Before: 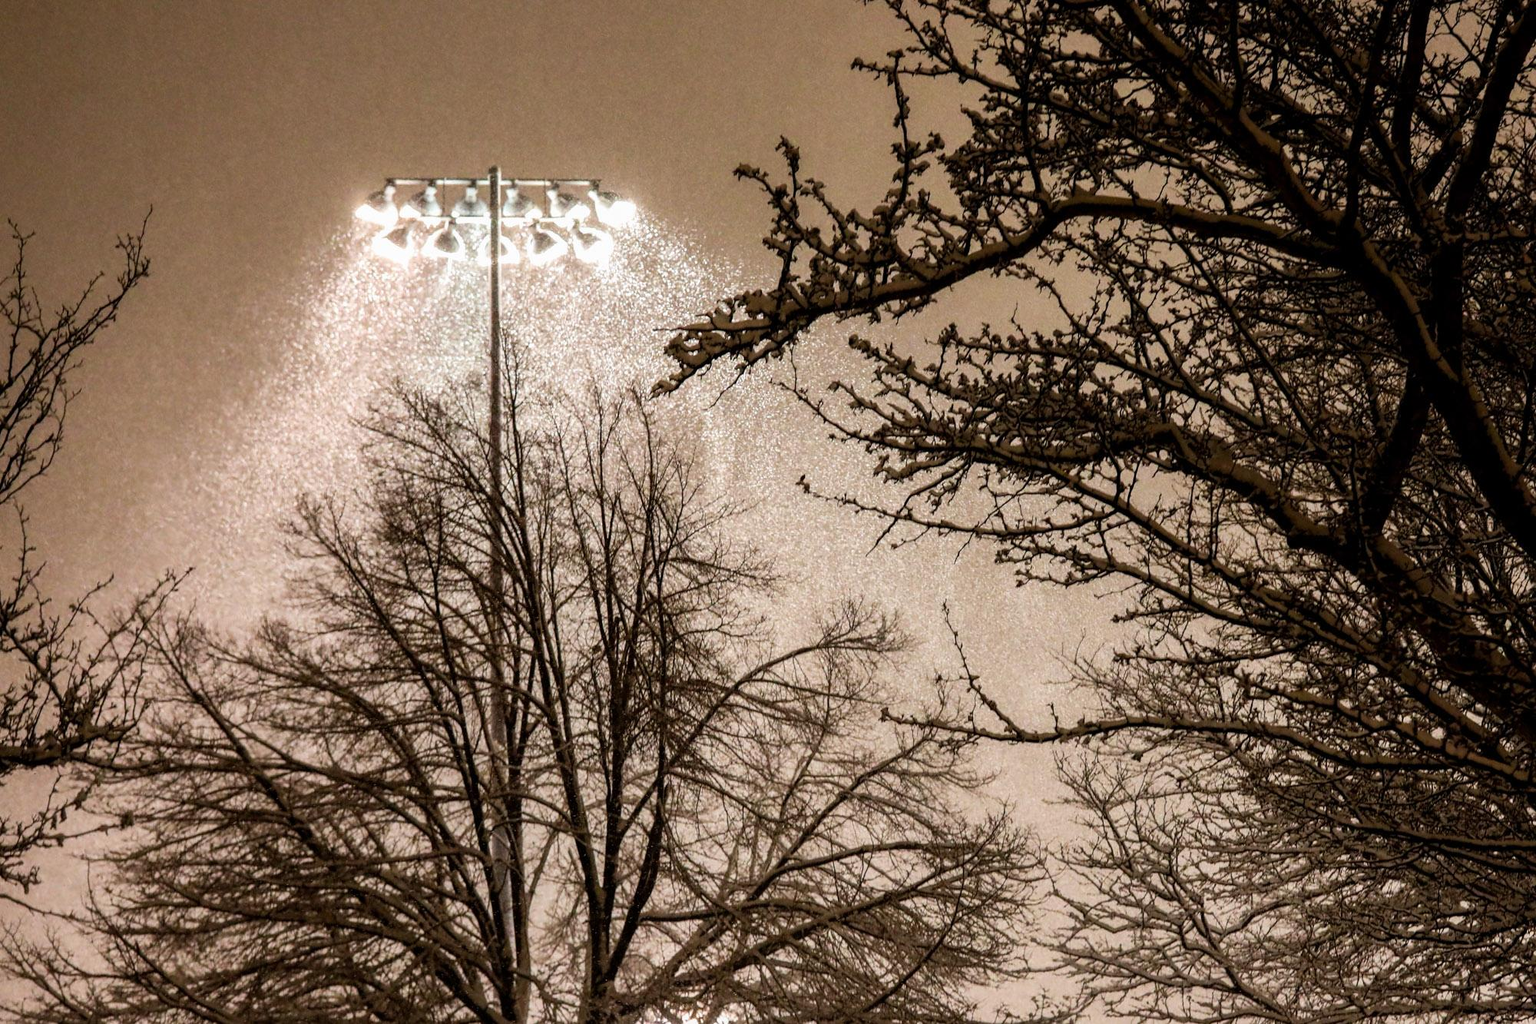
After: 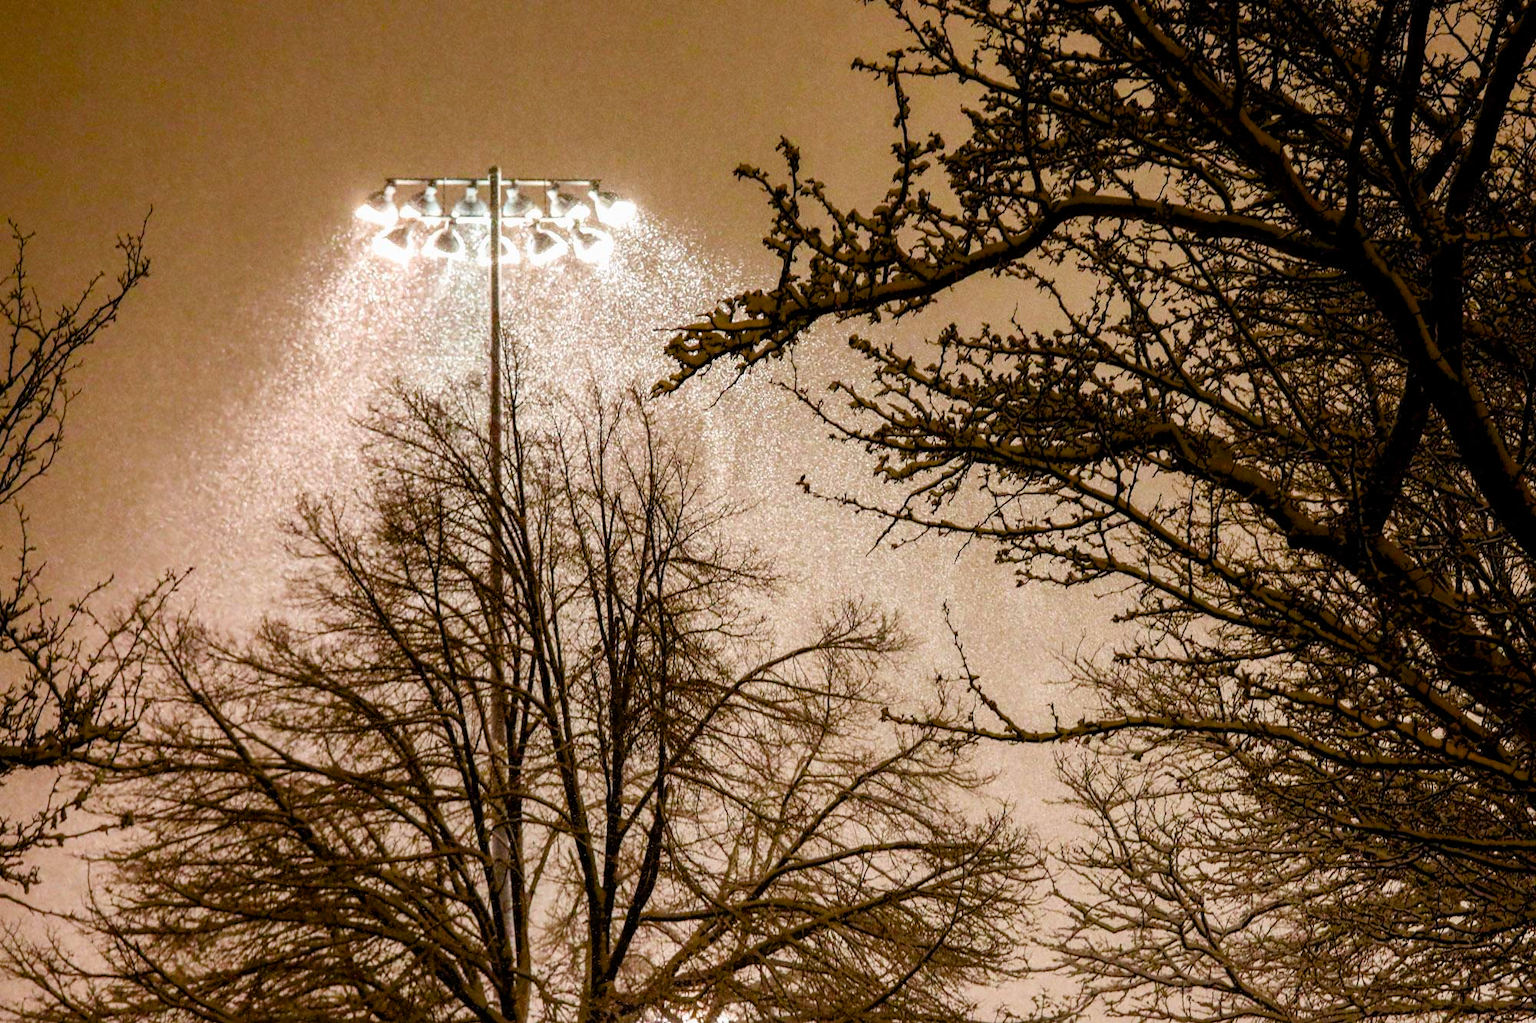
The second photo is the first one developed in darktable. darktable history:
color balance rgb: perceptual saturation grading › global saturation 35.121%, perceptual saturation grading › highlights -24.786%, perceptual saturation grading › shadows 49.295%, global vibrance 20%
